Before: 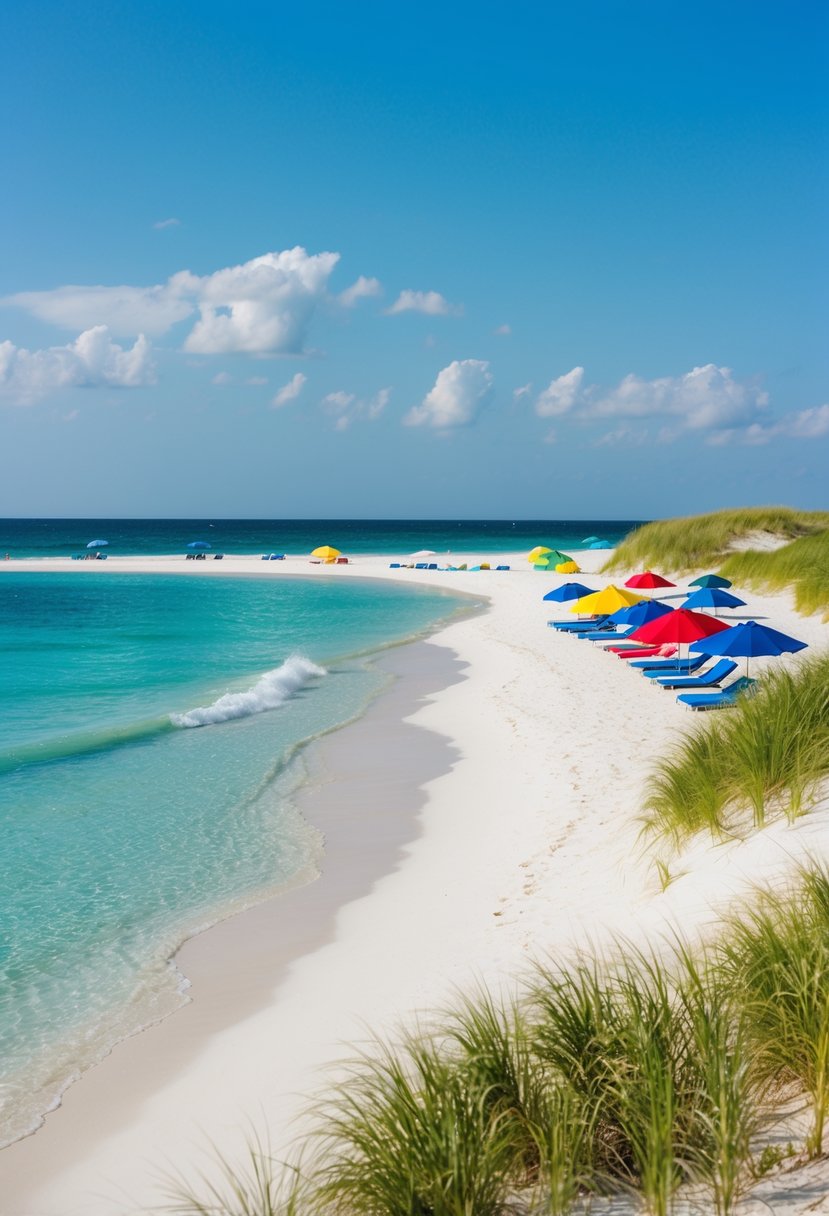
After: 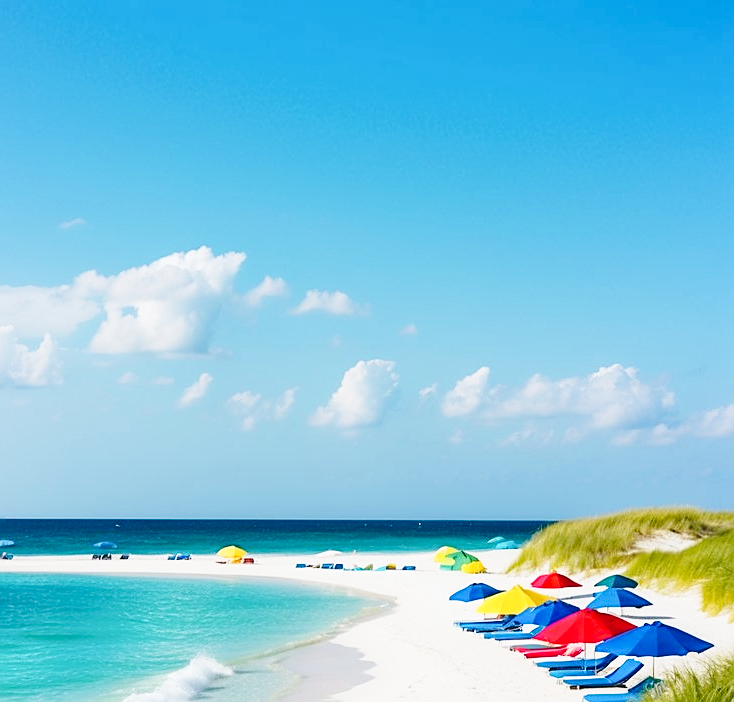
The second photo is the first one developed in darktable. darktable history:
sharpen: on, module defaults
crop and rotate: left 11.351%, bottom 42.269%
base curve: curves: ch0 [(0, 0) (0.028, 0.03) (0.121, 0.232) (0.46, 0.748) (0.859, 0.968) (1, 1)], preserve colors none
